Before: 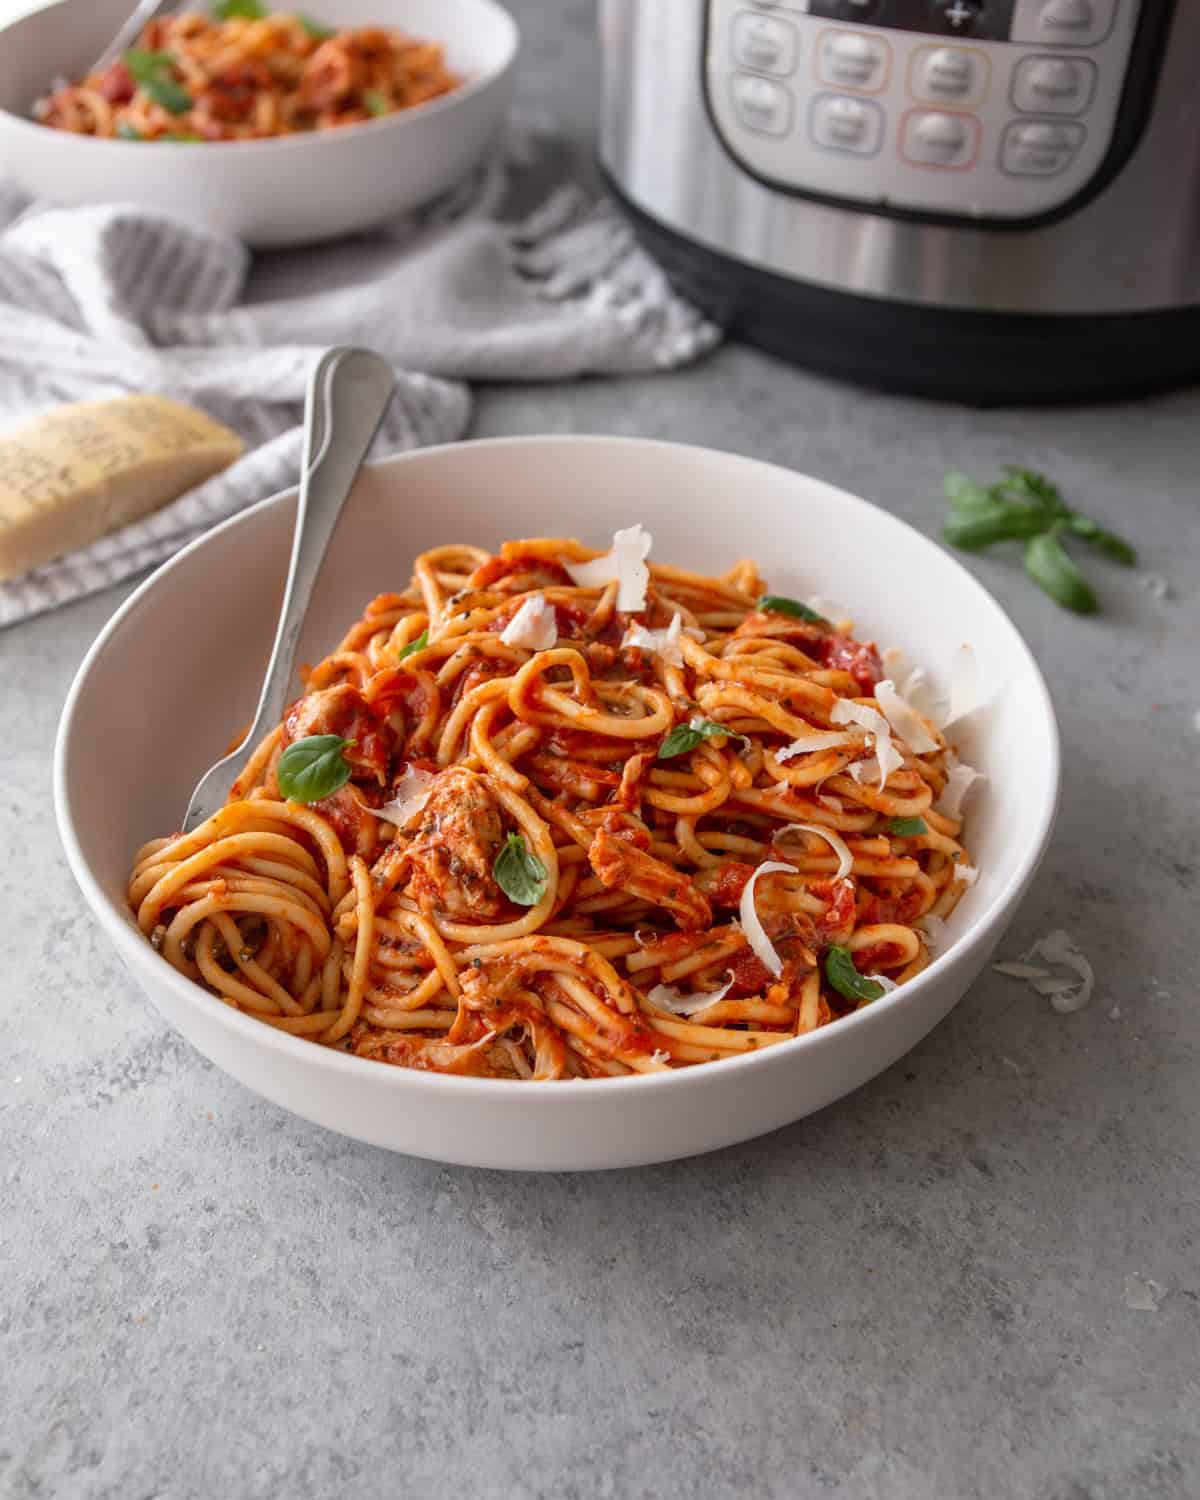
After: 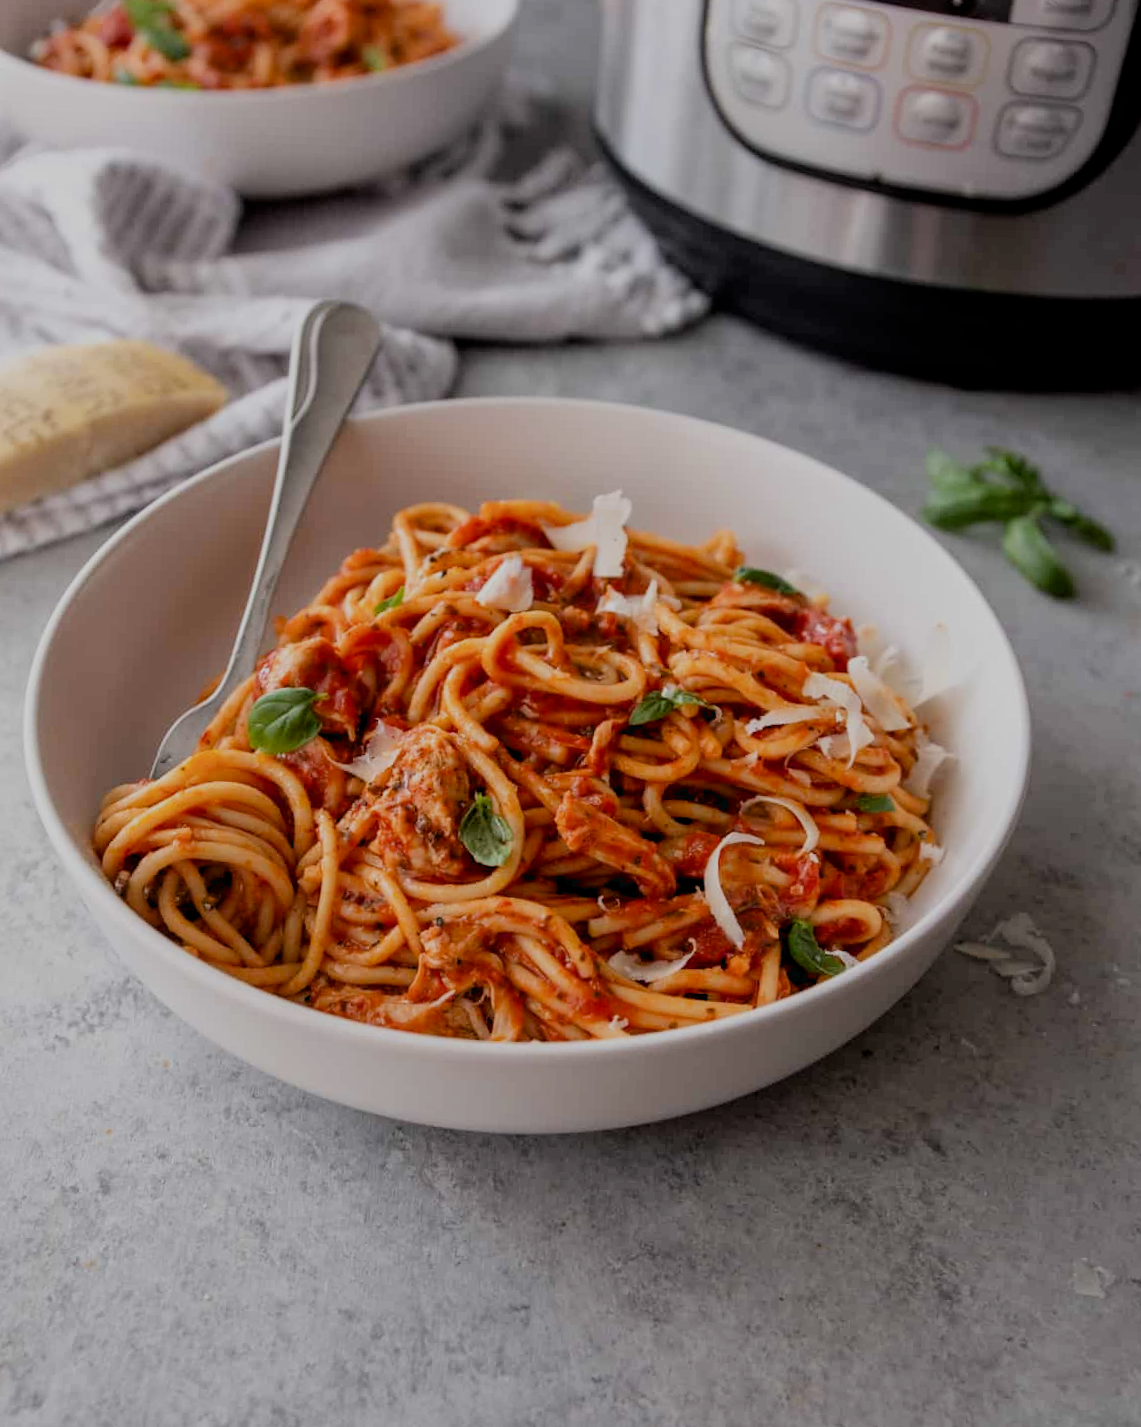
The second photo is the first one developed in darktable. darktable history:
crop and rotate: angle -2.38°
exposure: black level correction 0.006, exposure -0.226 EV, compensate highlight preservation false
filmic rgb: black relative exposure -7.65 EV, white relative exposure 4.56 EV, hardness 3.61
